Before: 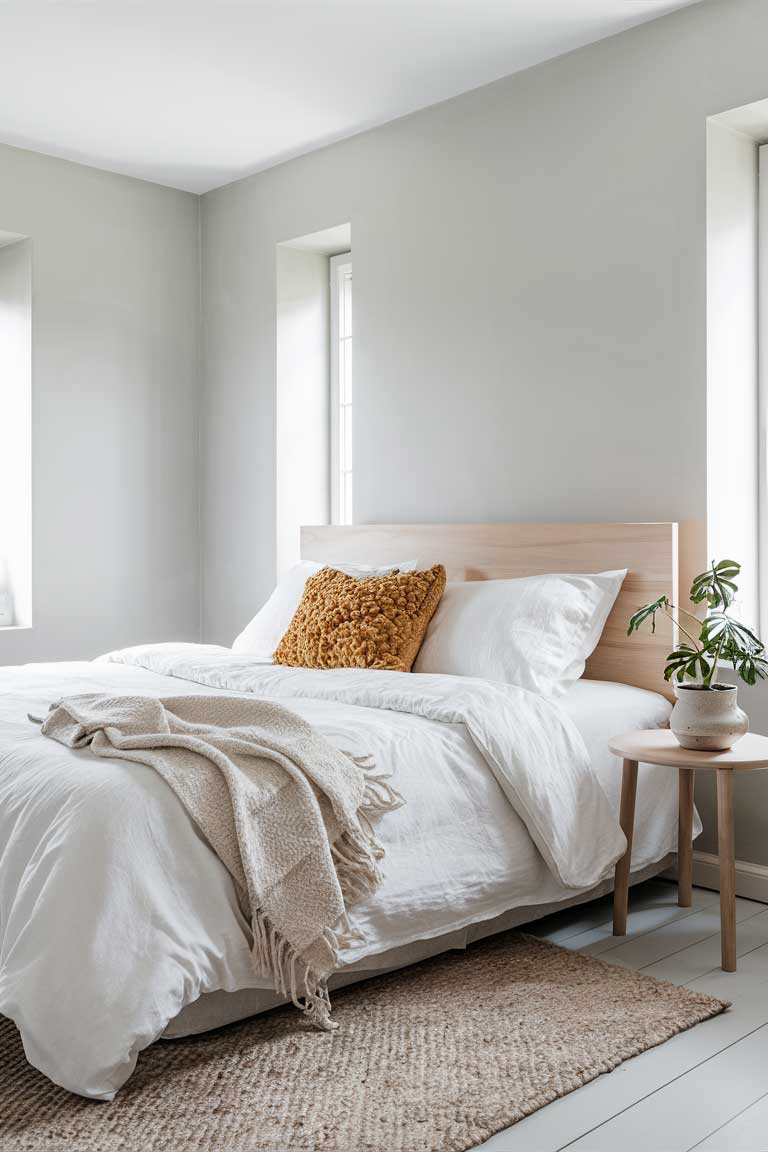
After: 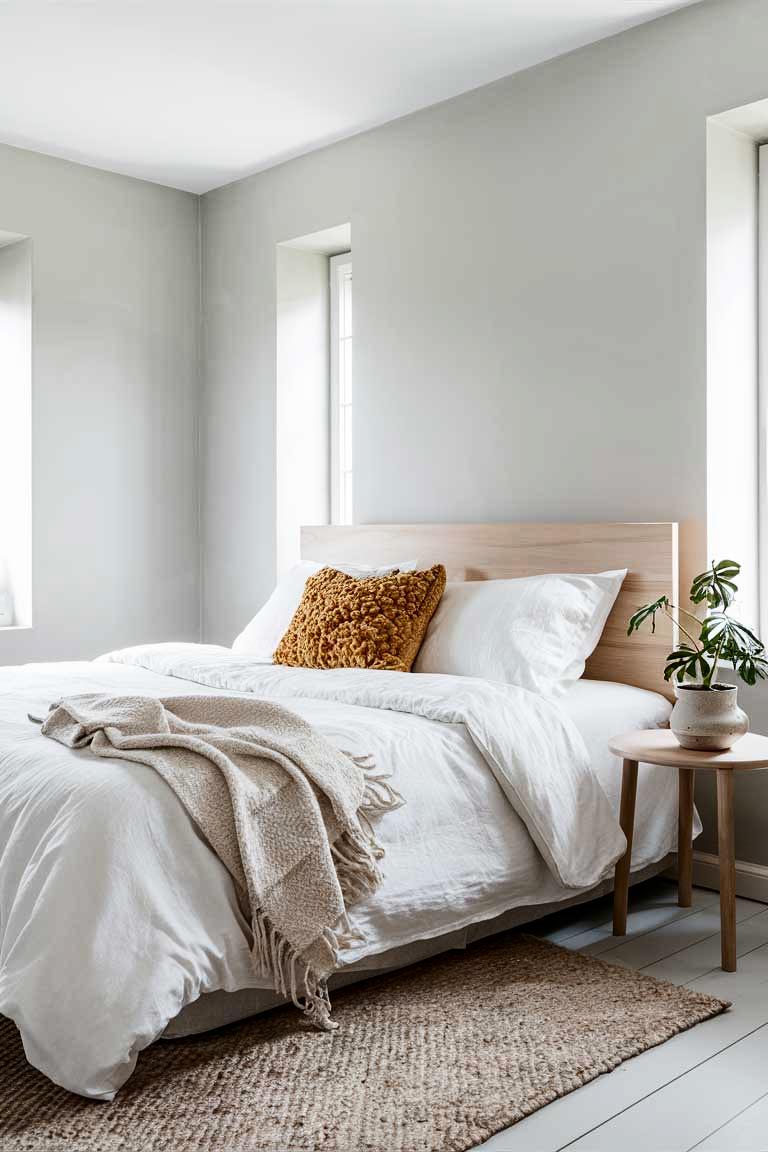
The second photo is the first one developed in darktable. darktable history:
contrast brightness saturation: contrast 0.203, brightness -0.112, saturation 0.101
